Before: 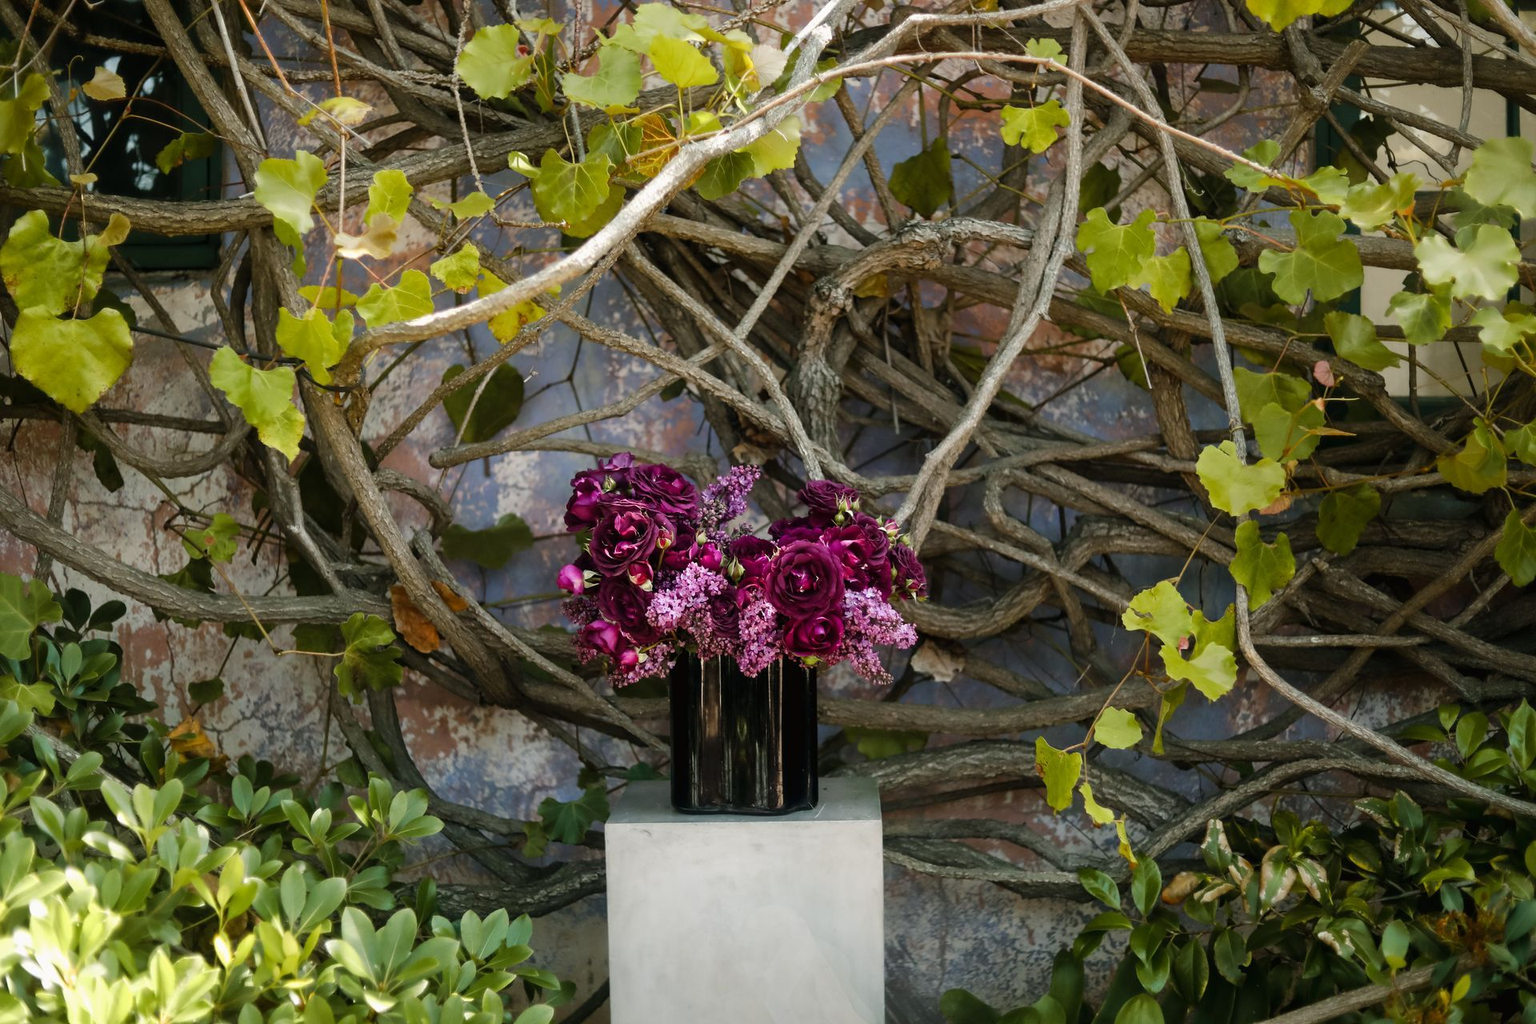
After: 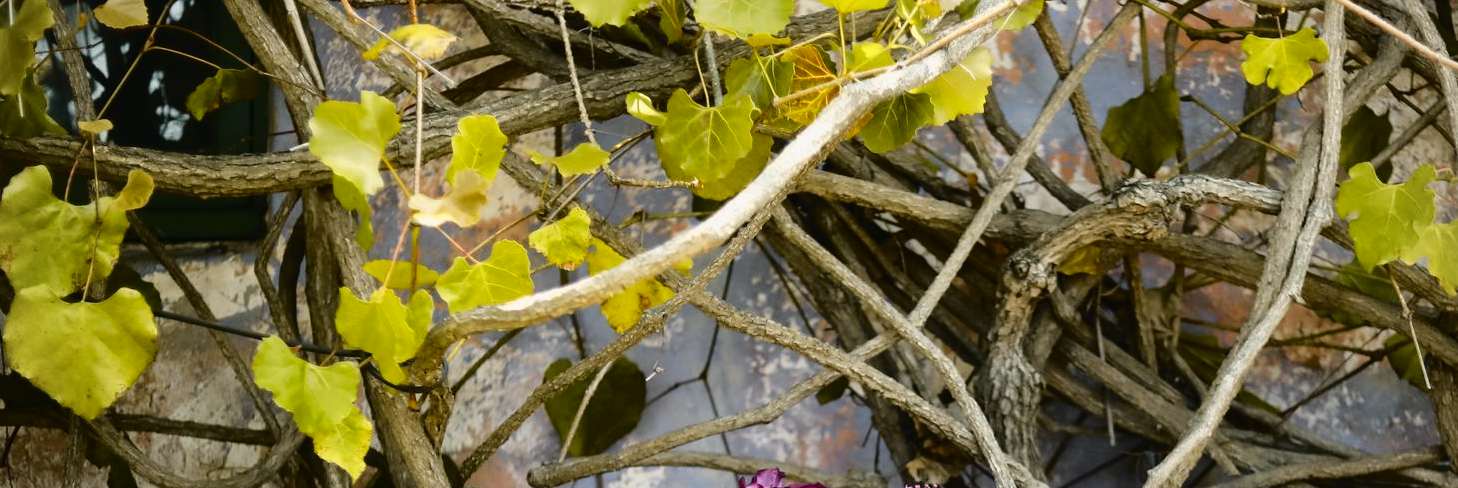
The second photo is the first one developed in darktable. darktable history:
crop: left 0.507%, top 7.634%, right 23.51%, bottom 54.209%
tone curve: curves: ch0 [(0, 0.013) (0.129, 0.1) (0.327, 0.382) (0.489, 0.573) (0.66, 0.748) (0.858, 0.926) (1, 0.977)]; ch1 [(0, 0) (0.353, 0.344) (0.45, 0.46) (0.498, 0.498) (0.521, 0.512) (0.563, 0.559) (0.592, 0.578) (0.647, 0.657) (1, 1)]; ch2 [(0, 0) (0.333, 0.346) (0.375, 0.375) (0.424, 0.43) (0.476, 0.492) (0.502, 0.502) (0.524, 0.531) (0.579, 0.61) (0.612, 0.644) (0.66, 0.715) (1, 1)], color space Lab, independent channels, preserve colors none
vignetting: fall-off start 79.73%, brightness -0.185, saturation -0.307
contrast brightness saturation: contrast 0.078, saturation 0.024
